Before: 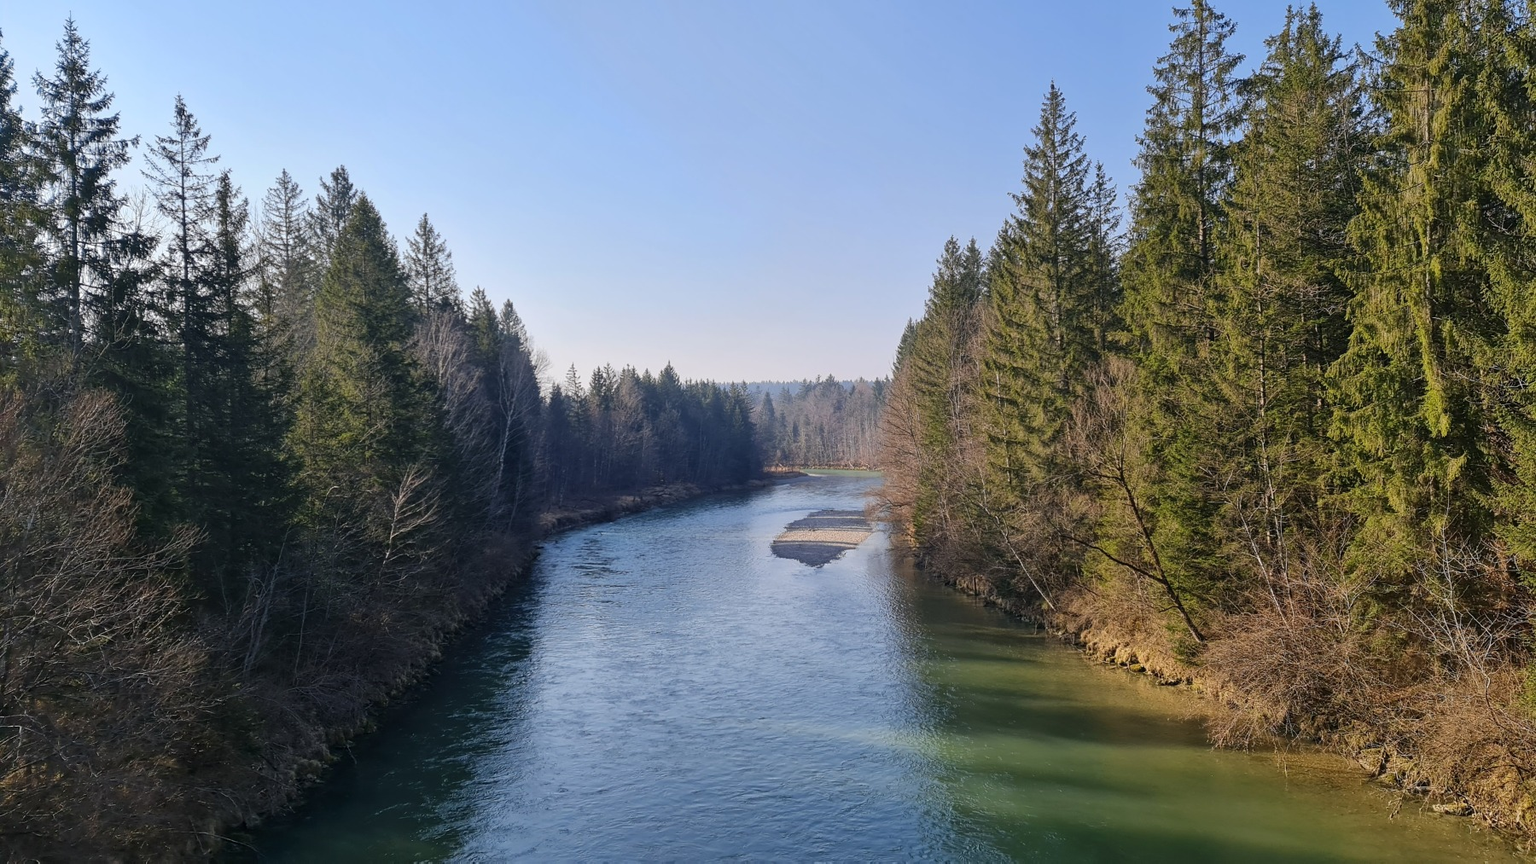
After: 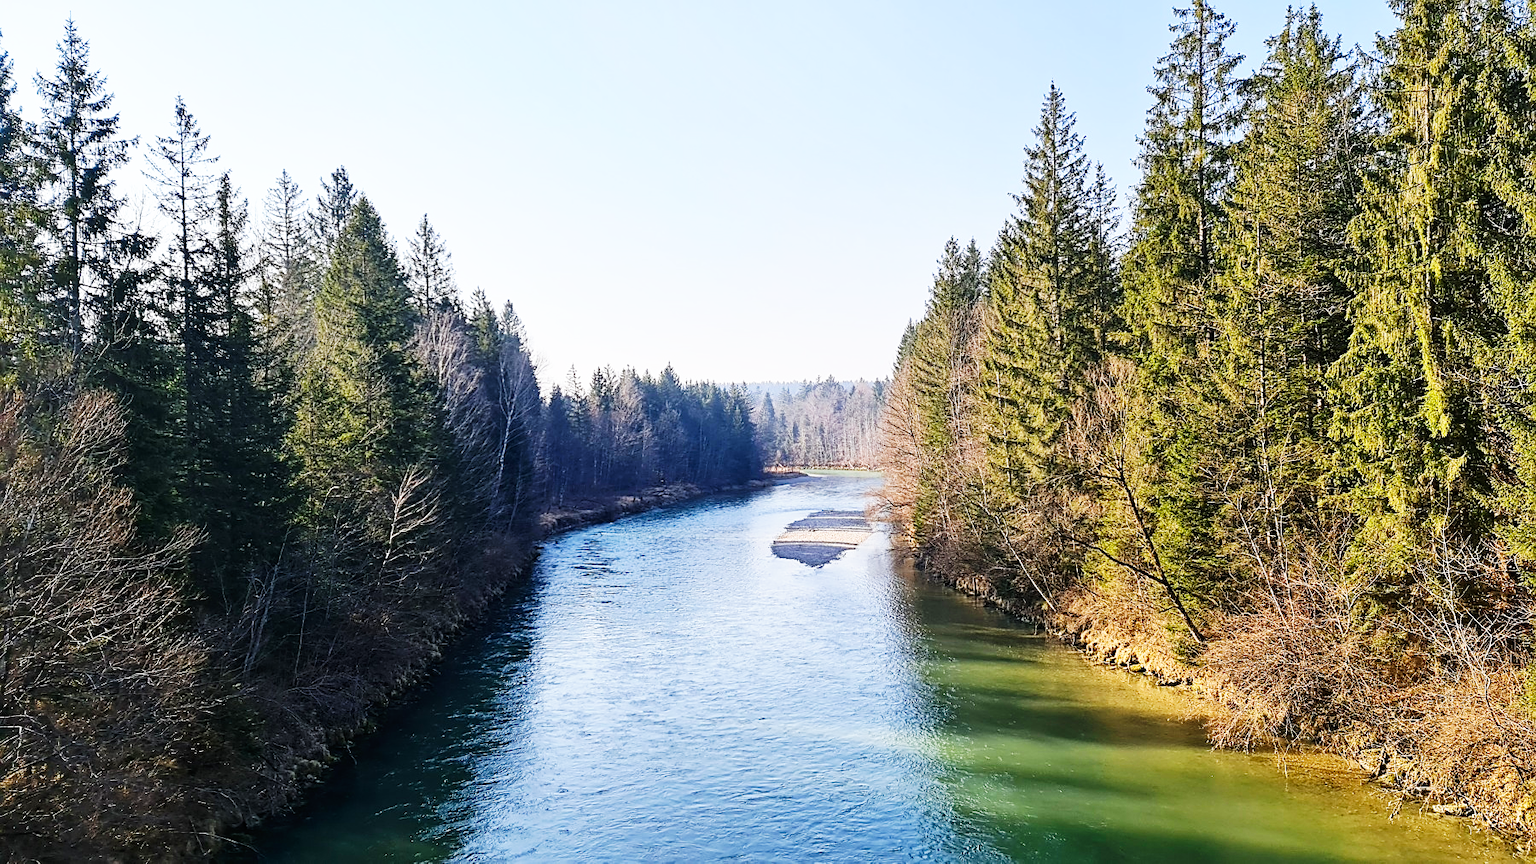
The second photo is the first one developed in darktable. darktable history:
sharpen: on, module defaults
base curve: curves: ch0 [(0, 0) (0.007, 0.004) (0.027, 0.03) (0.046, 0.07) (0.207, 0.54) (0.442, 0.872) (0.673, 0.972) (1, 1)], preserve colors none
